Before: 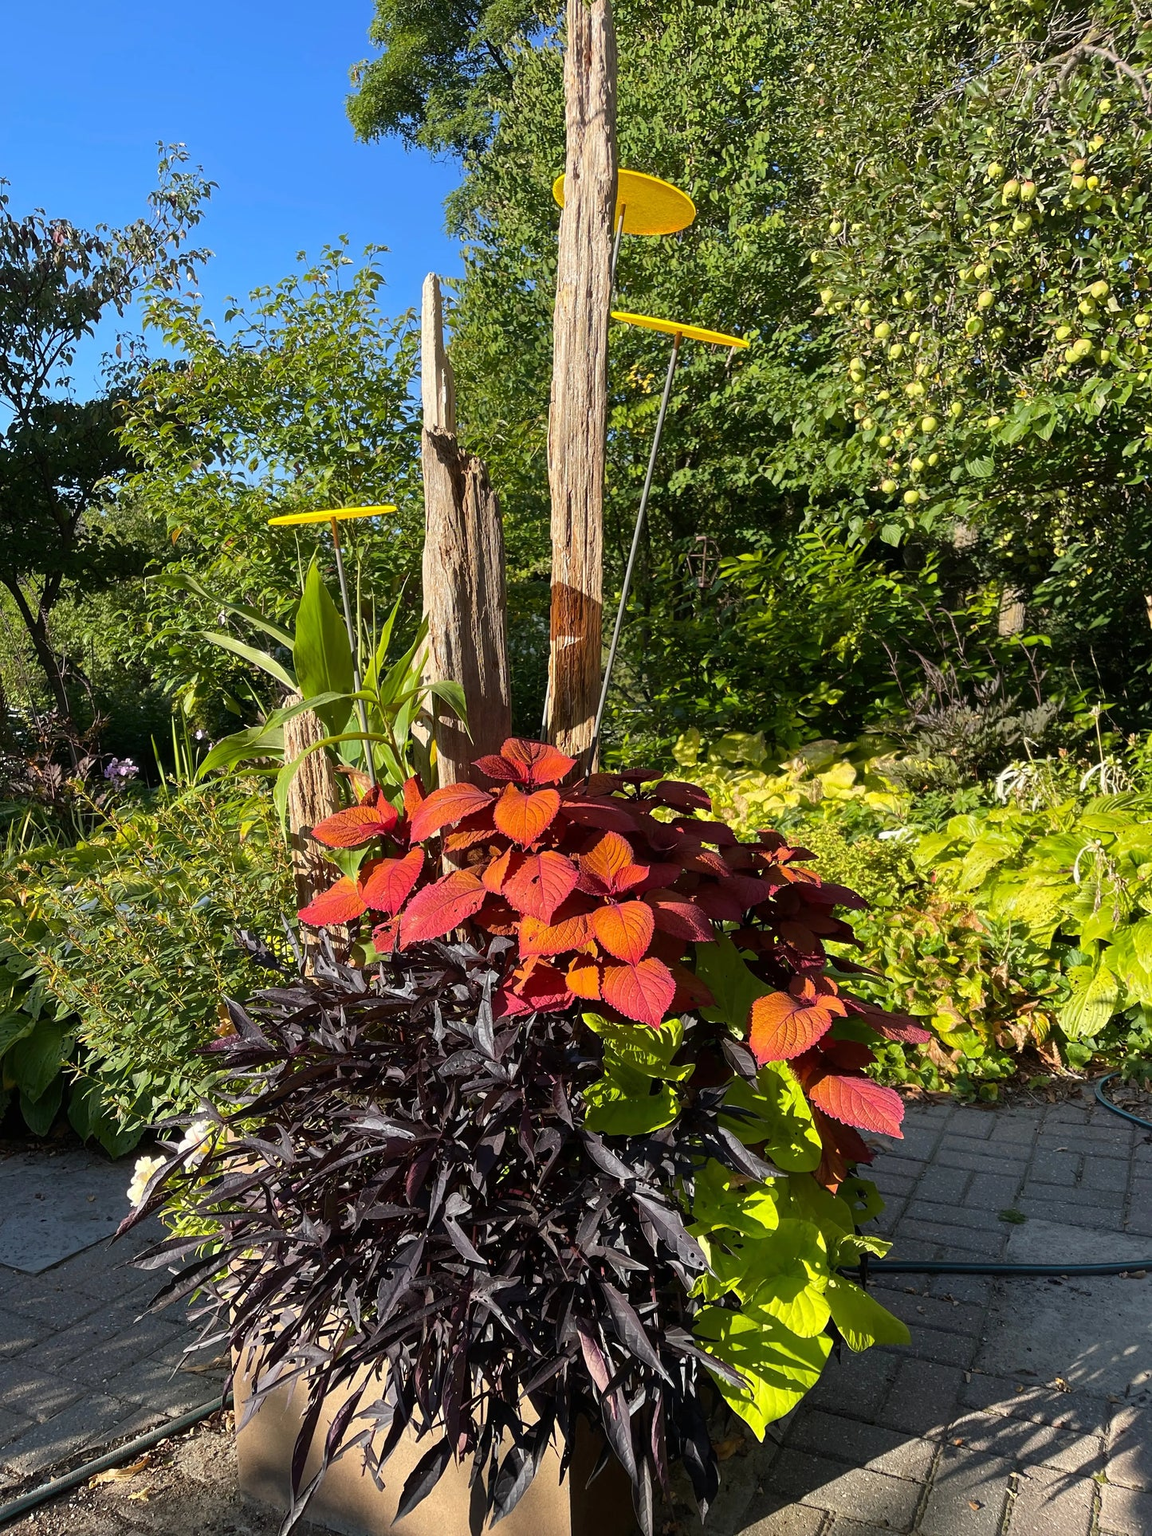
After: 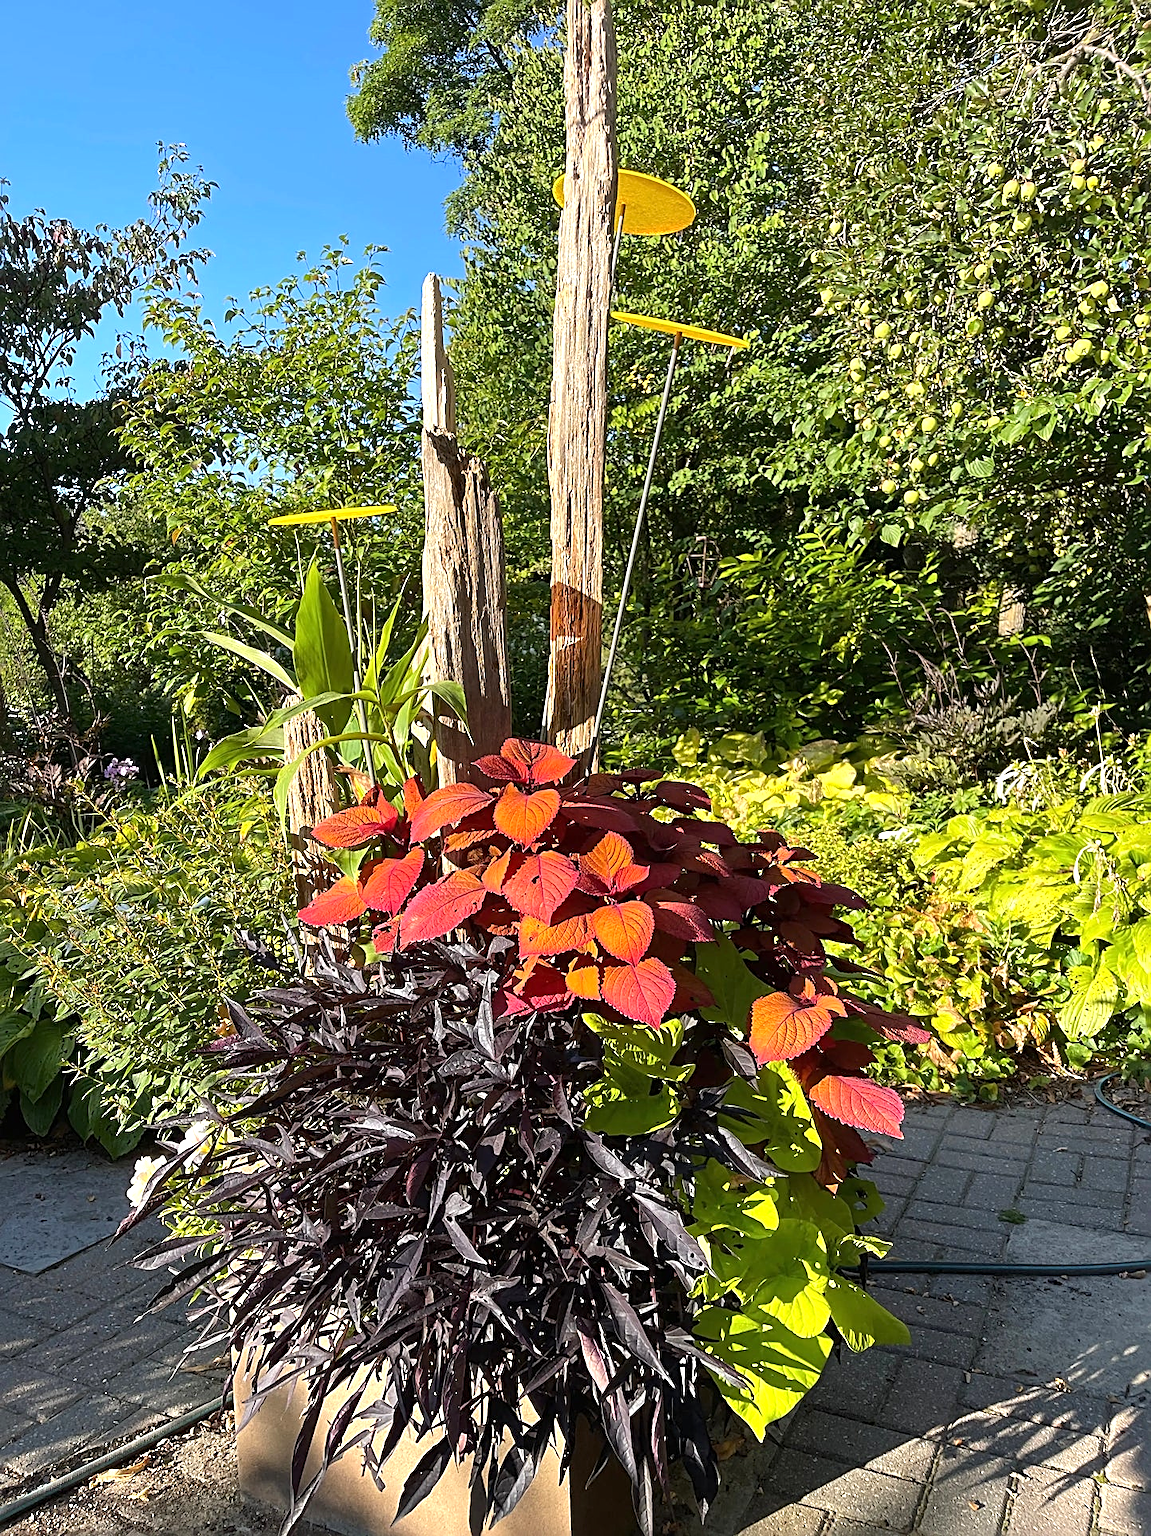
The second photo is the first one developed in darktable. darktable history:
sharpen: radius 2.543, amount 0.636
exposure: black level correction 0, exposure 0.5 EV, compensate highlight preservation false
